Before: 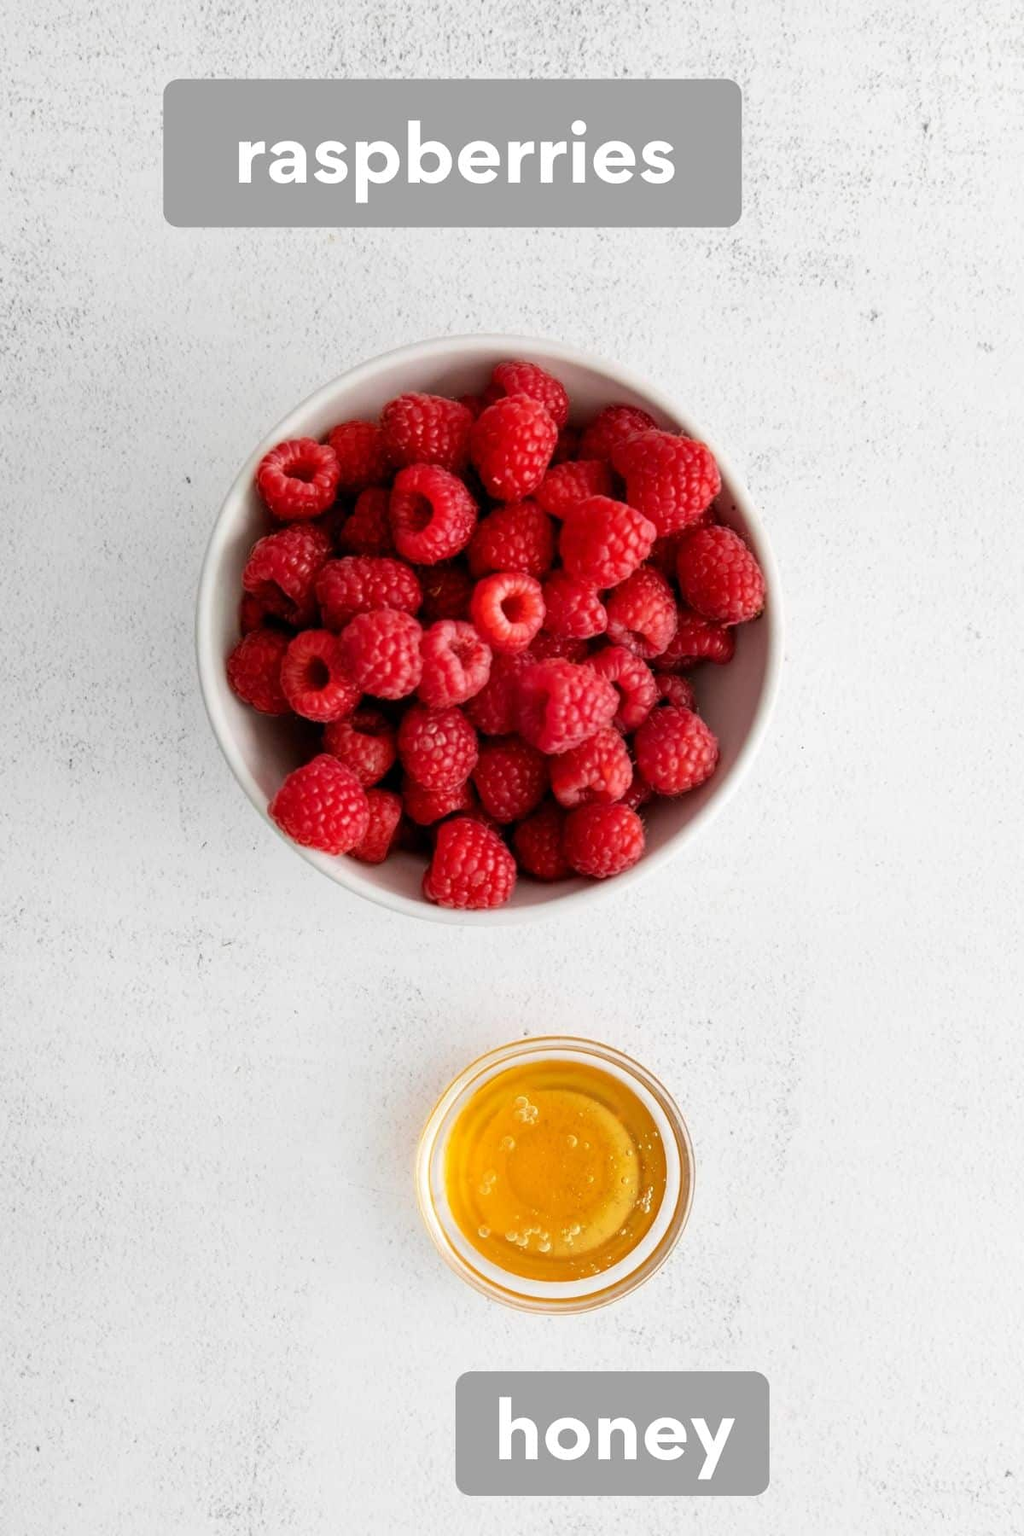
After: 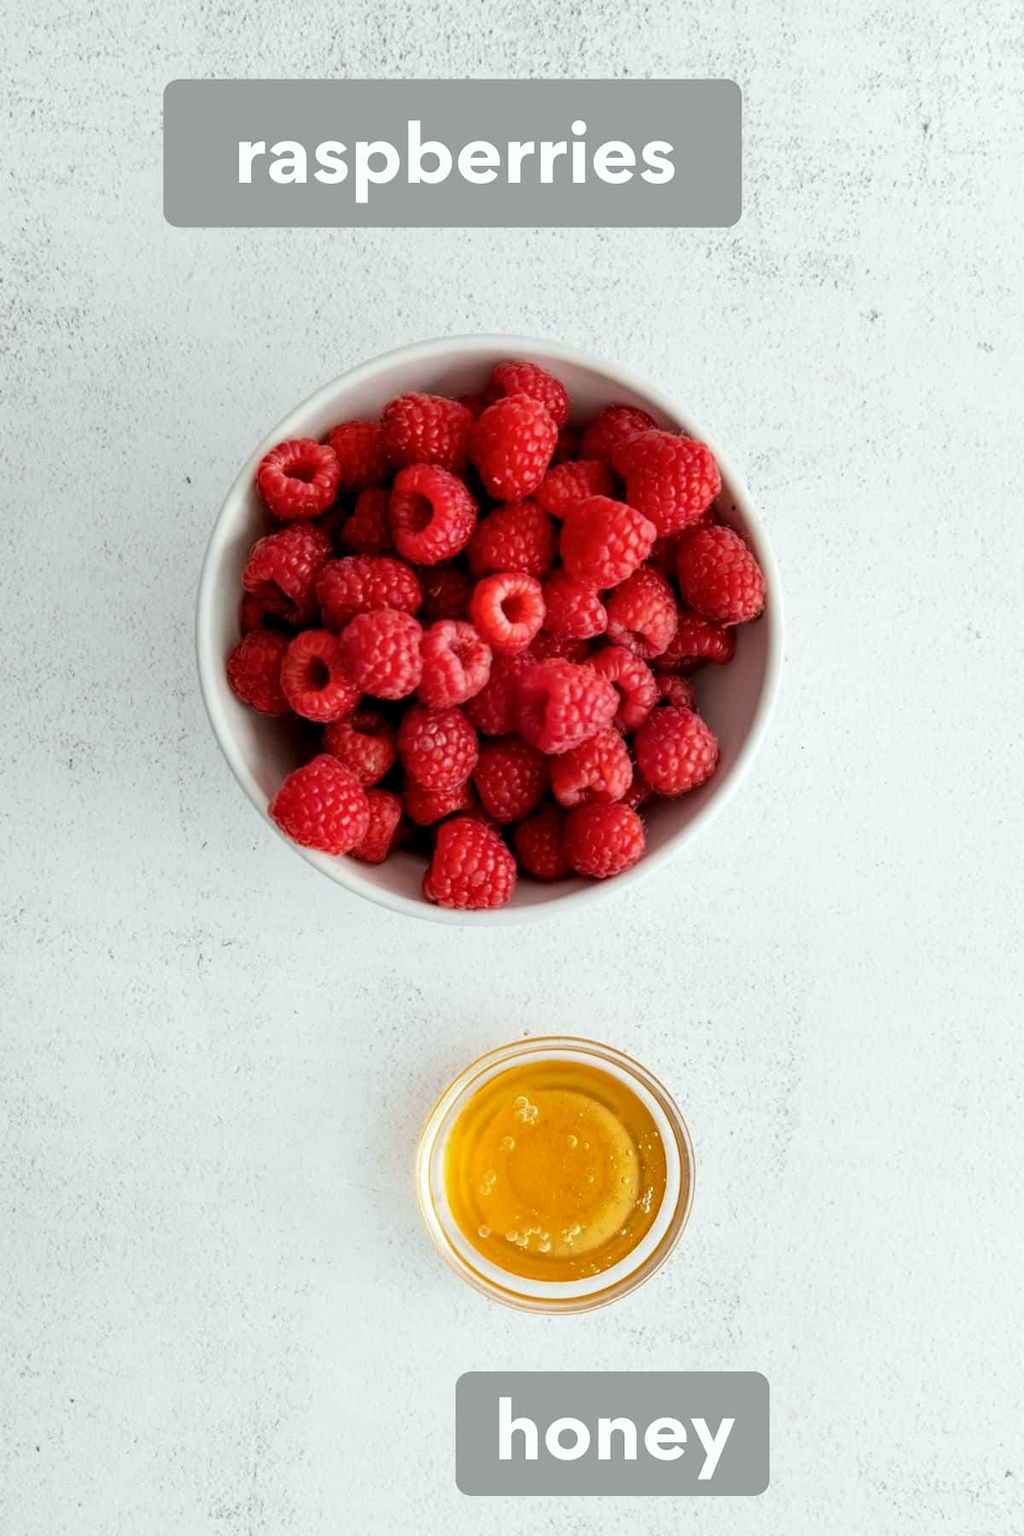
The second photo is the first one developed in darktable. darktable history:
local contrast: highlights 100%, shadows 100%, detail 120%, midtone range 0.2
color calibration: illuminant Planckian (black body), x 0.351, y 0.352, temperature 4794.27 K
